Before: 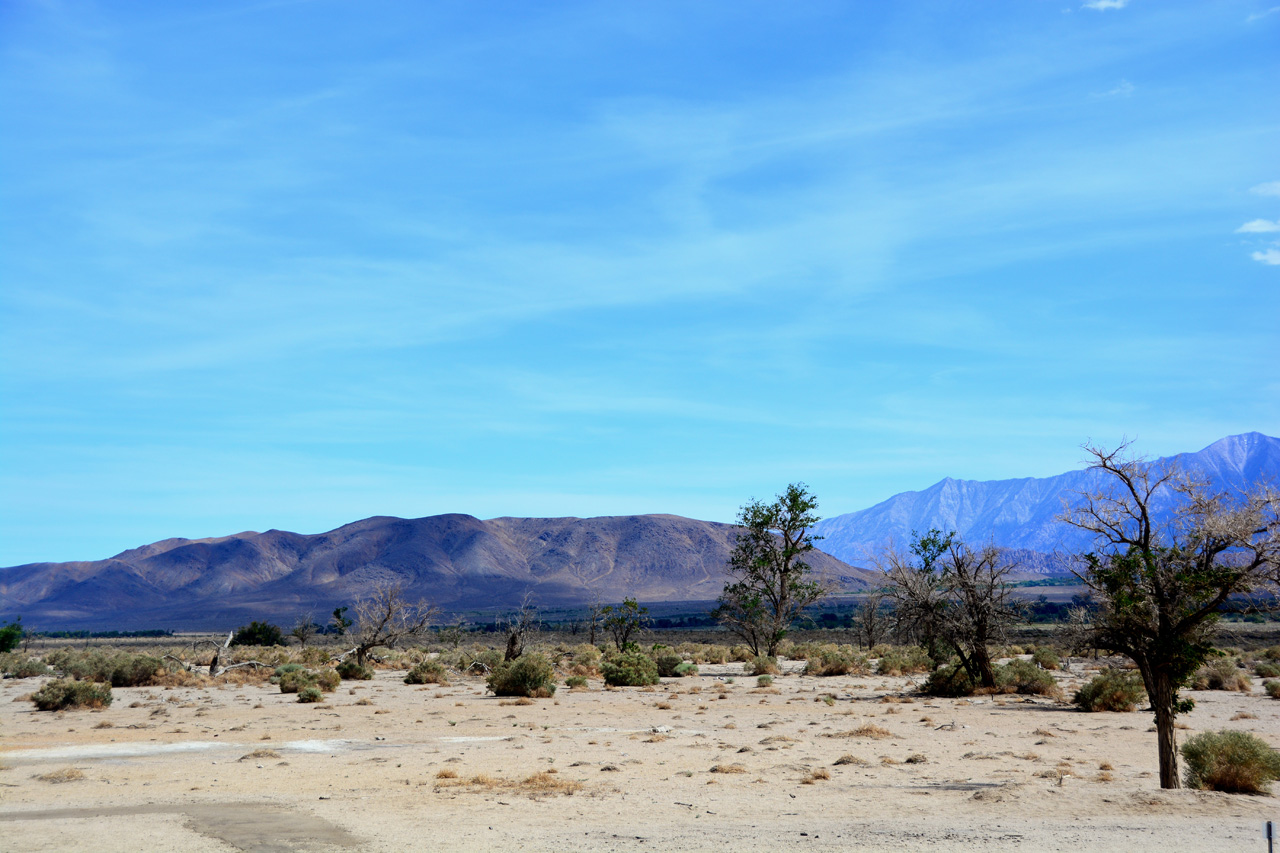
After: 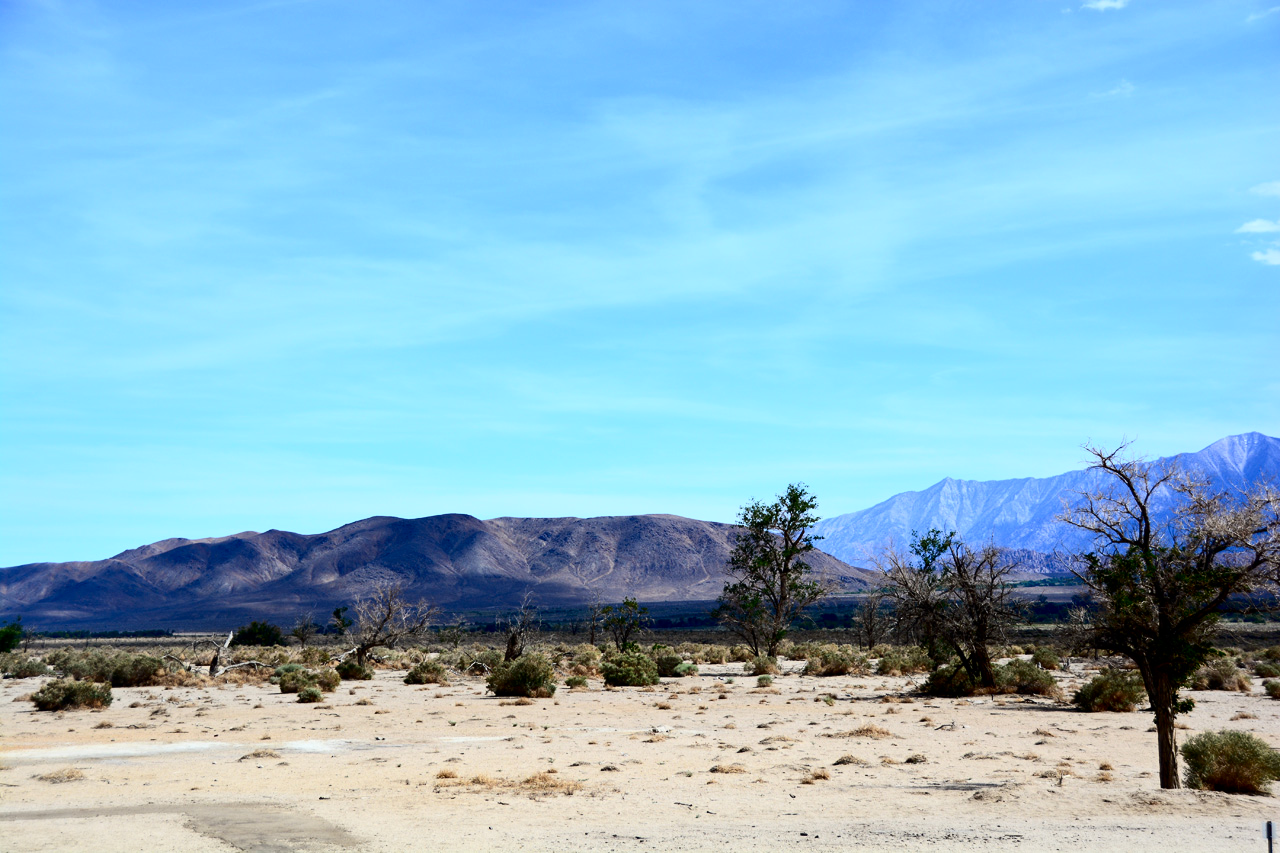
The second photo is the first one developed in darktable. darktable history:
contrast brightness saturation: contrast 0.27
